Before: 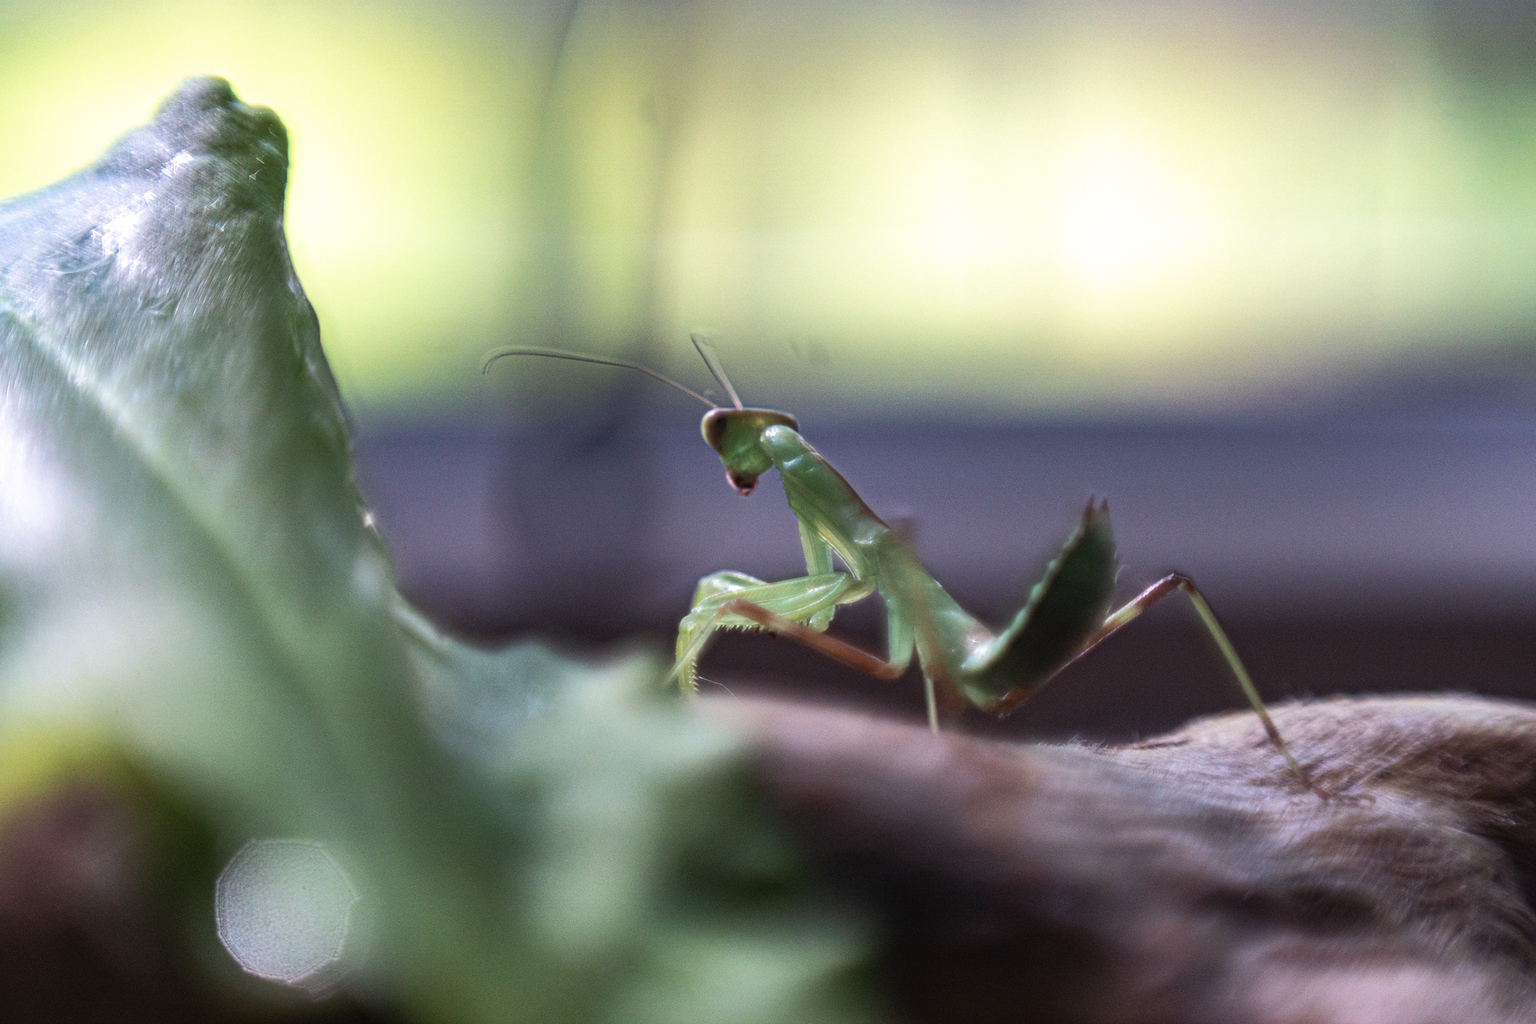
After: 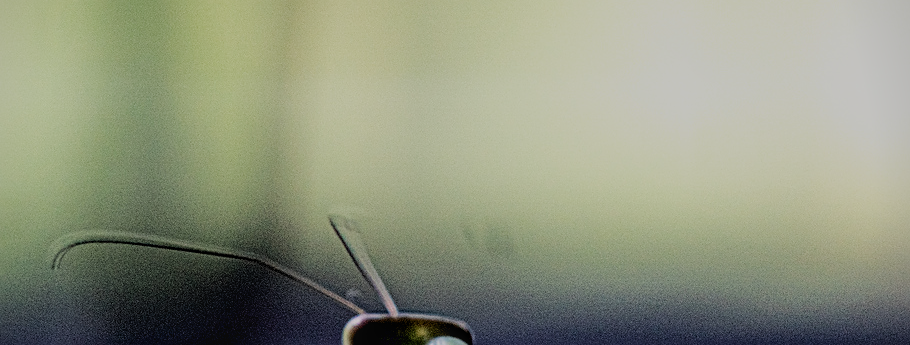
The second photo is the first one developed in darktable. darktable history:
contrast brightness saturation: contrast -0.078, brightness -0.04, saturation -0.107
crop: left 28.923%, top 16.857%, right 26.616%, bottom 57.863%
filmic rgb: black relative exposure -4.24 EV, white relative exposure 5.13 EV, hardness 2.1, contrast 1.174
local contrast: on, module defaults
exposure: black level correction 0.046, exposure -0.234 EV, compensate exposure bias true, compensate highlight preservation false
vignetting: fall-off start 91.79%
sharpen: on, module defaults
